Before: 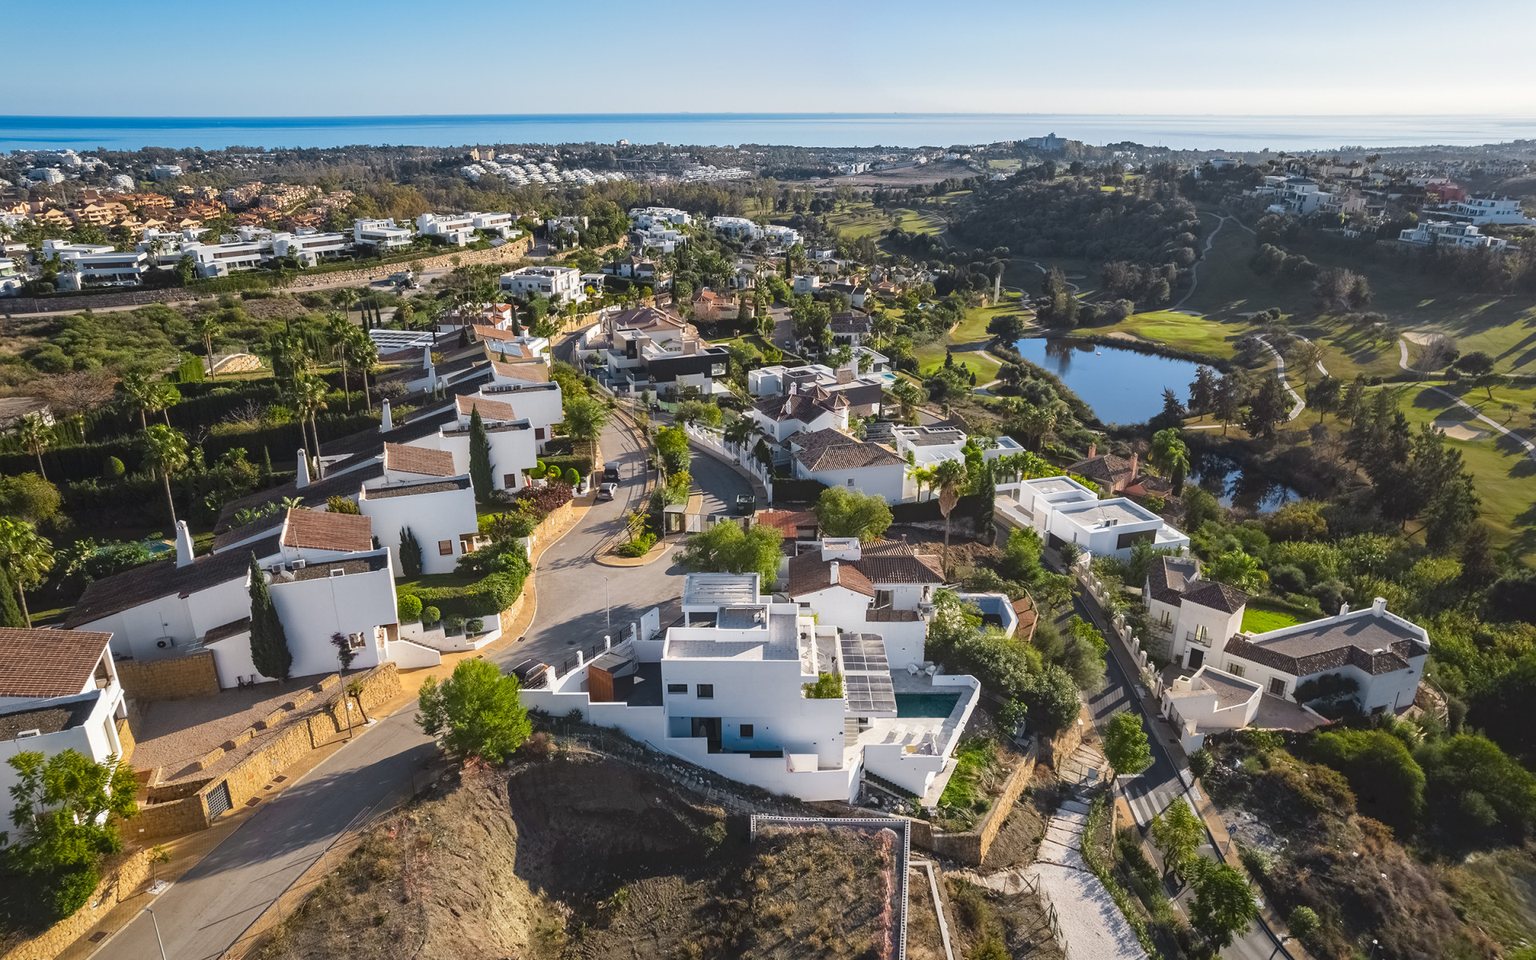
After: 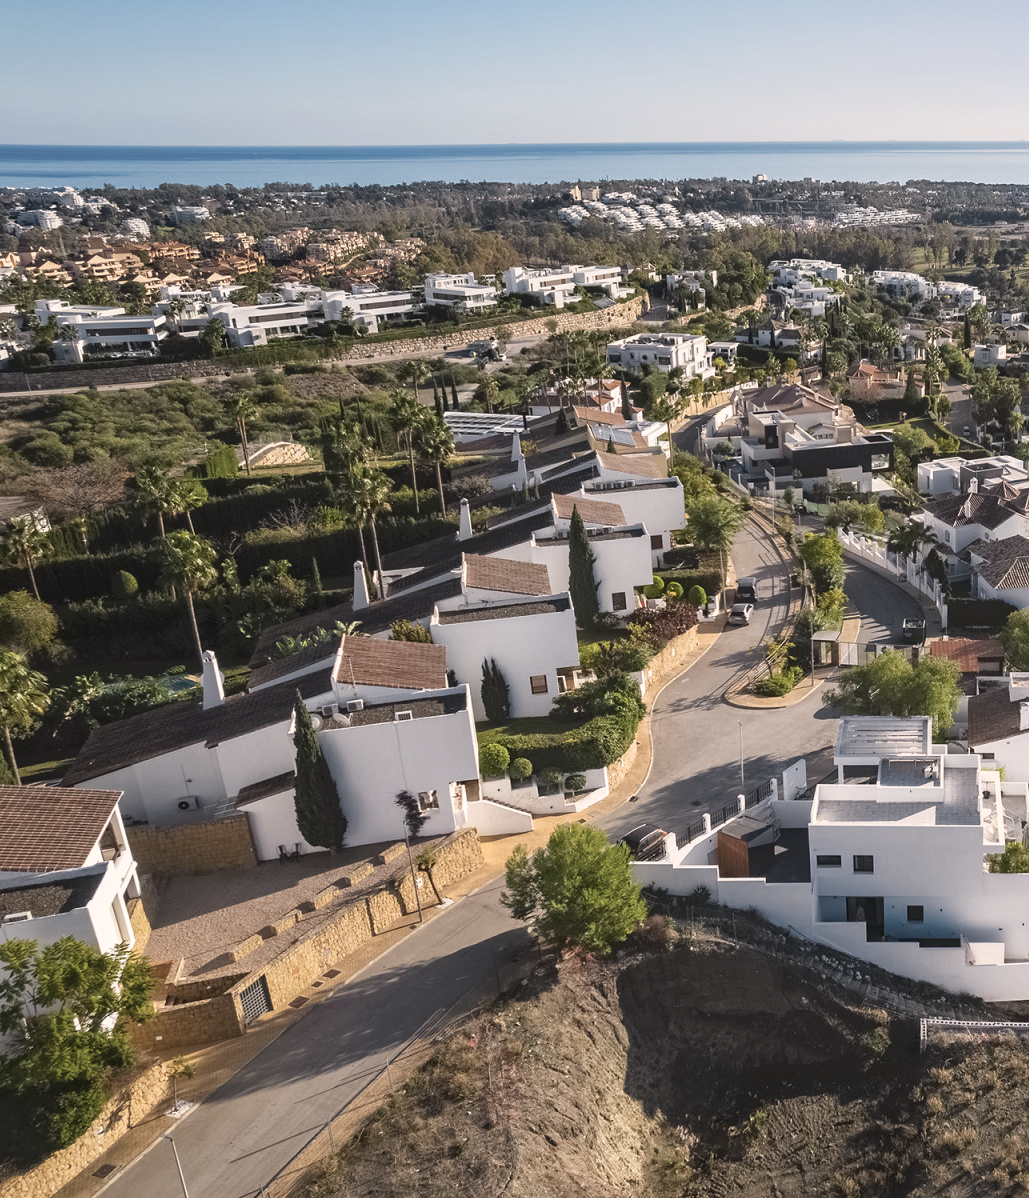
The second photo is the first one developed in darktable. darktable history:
shadows and highlights: shadows -1.36, highlights 38.92
crop: left 0.966%, right 45.417%, bottom 0.091%
color correction: highlights a* 5.53, highlights b* 5.17, saturation 0.649
